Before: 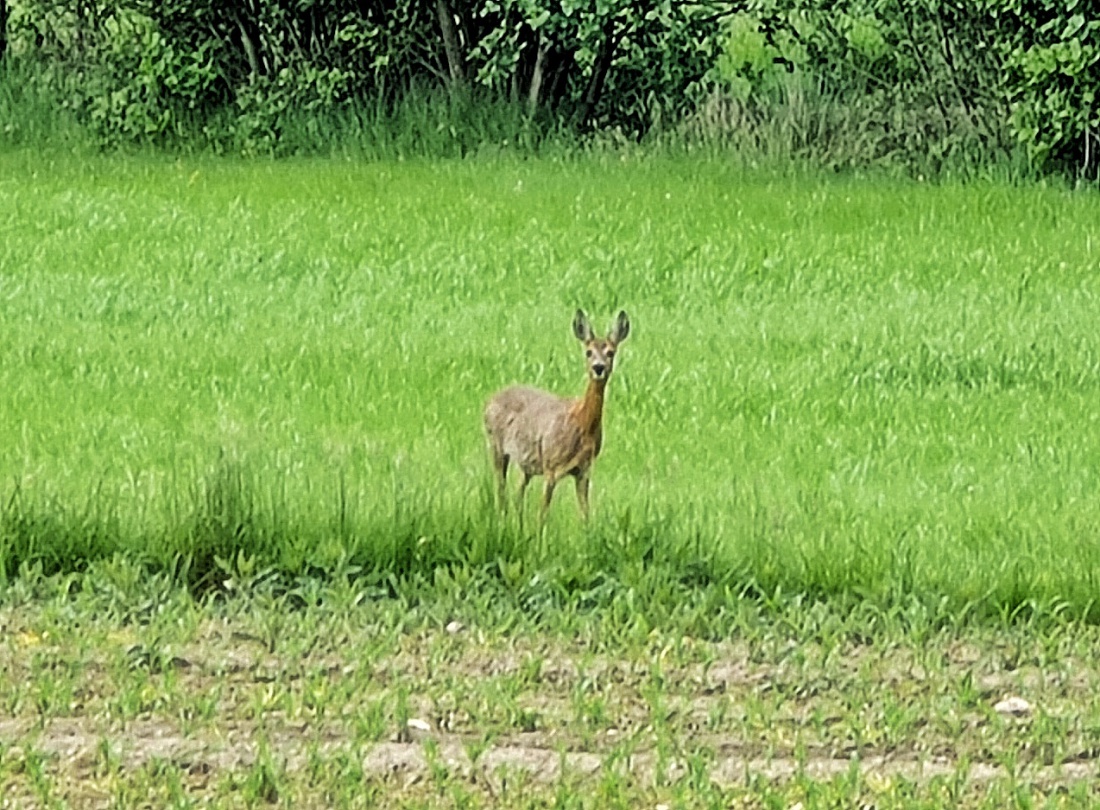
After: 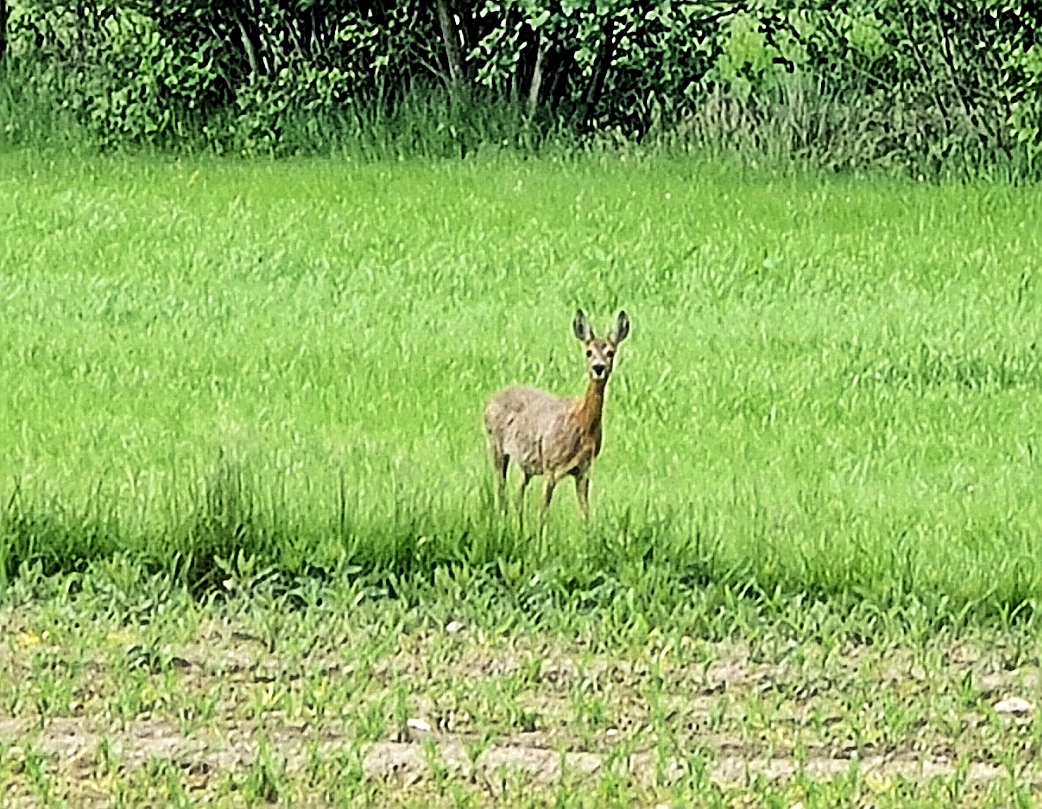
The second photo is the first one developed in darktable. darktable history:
contrast brightness saturation: contrast 0.148, brightness 0.054
crop and rotate: left 0%, right 5.205%
sharpen: radius 2.549, amount 0.64
